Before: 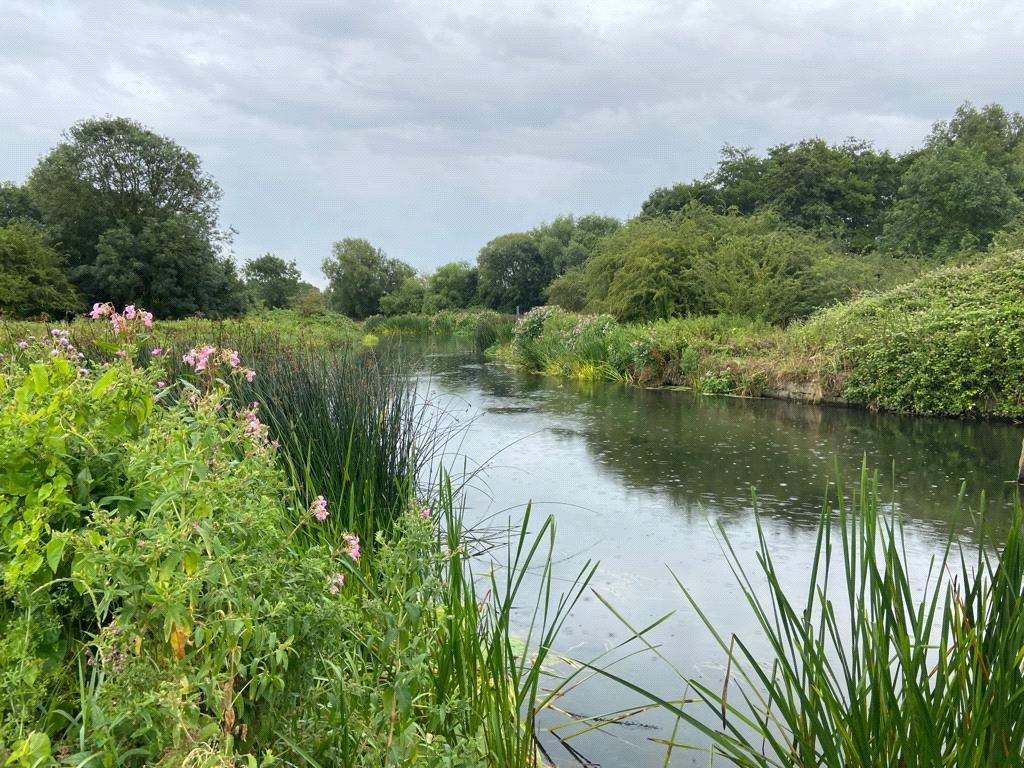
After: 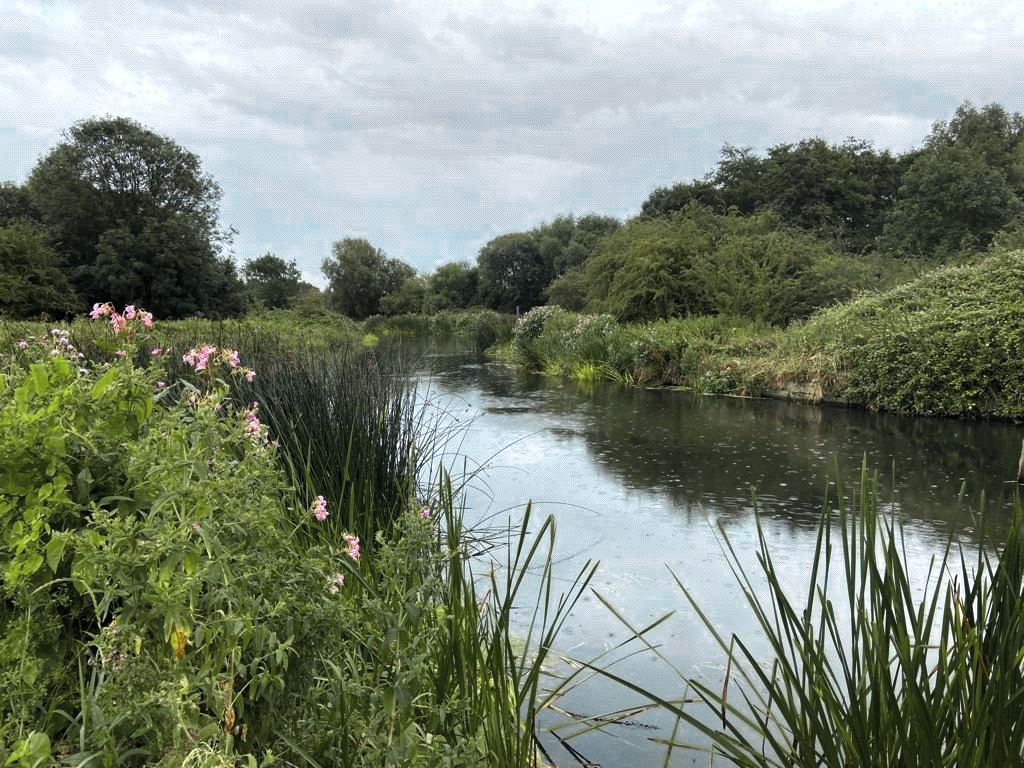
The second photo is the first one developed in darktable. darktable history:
color zones: curves: ch0 [(0, 0.533) (0.126, 0.533) (0.234, 0.533) (0.368, 0.357) (0.5, 0.5) (0.625, 0.5) (0.74, 0.637) (0.875, 0.5)]; ch1 [(0.004, 0.708) (0.129, 0.662) (0.25, 0.5) (0.375, 0.331) (0.496, 0.396) (0.625, 0.649) (0.739, 0.26) (0.875, 0.5) (1, 0.478)]; ch2 [(0, 0.409) (0.132, 0.403) (0.236, 0.558) (0.379, 0.448) (0.5, 0.5) (0.625, 0.5) (0.691, 0.39) (0.875, 0.5)]
levels: levels [0.029, 0.545, 0.971]
